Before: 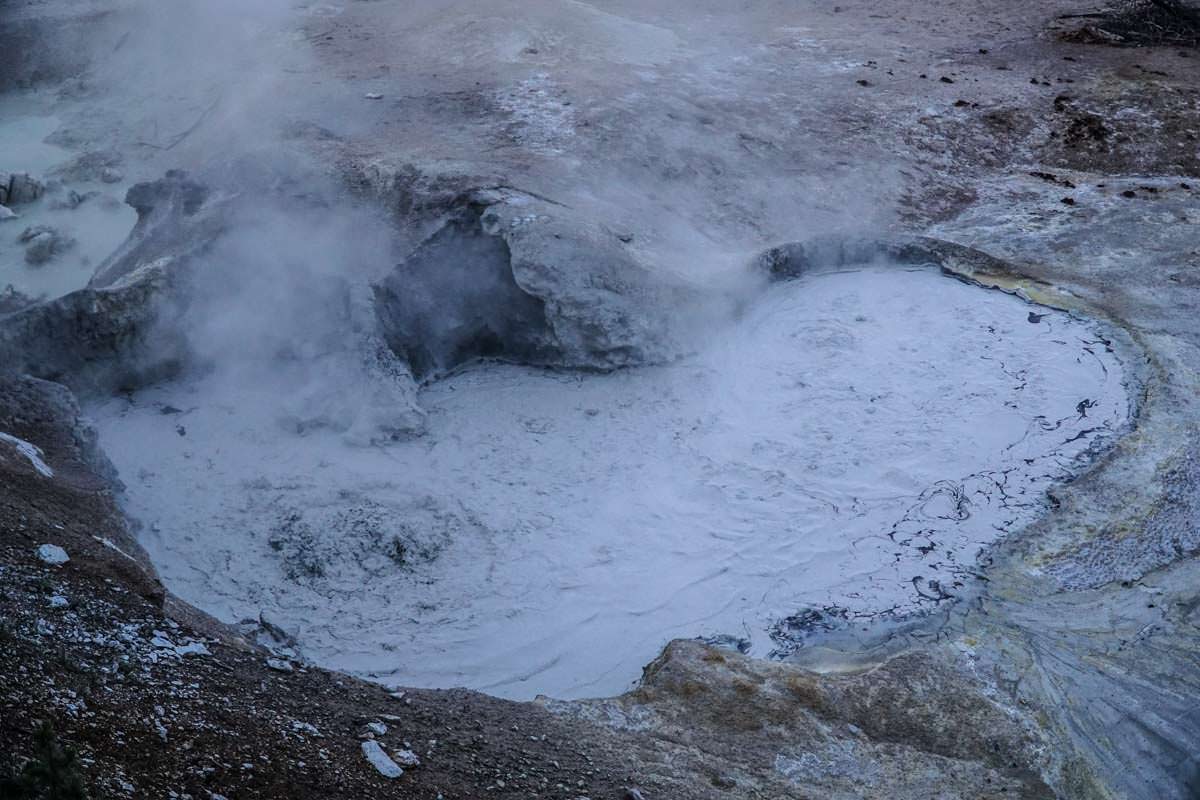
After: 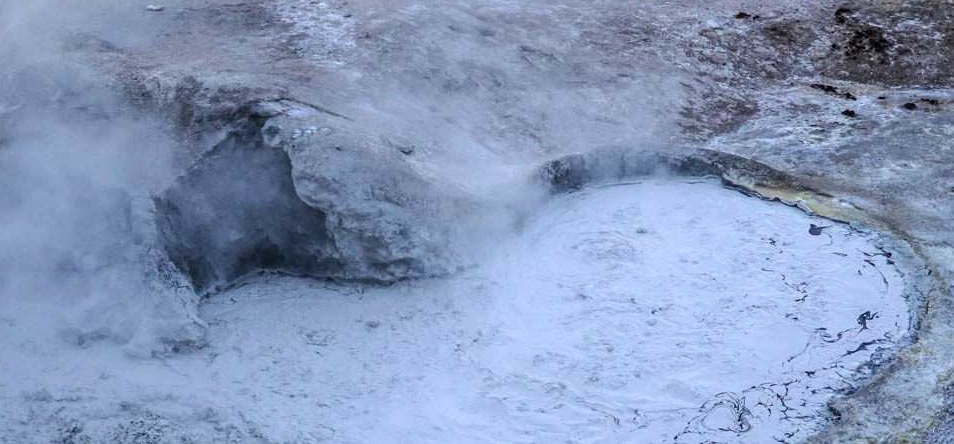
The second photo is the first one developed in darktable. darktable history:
exposure: black level correction 0.001, exposure 0.499 EV, compensate highlight preservation false
crop: left 18.301%, top 11.094%, right 2.198%, bottom 33.34%
